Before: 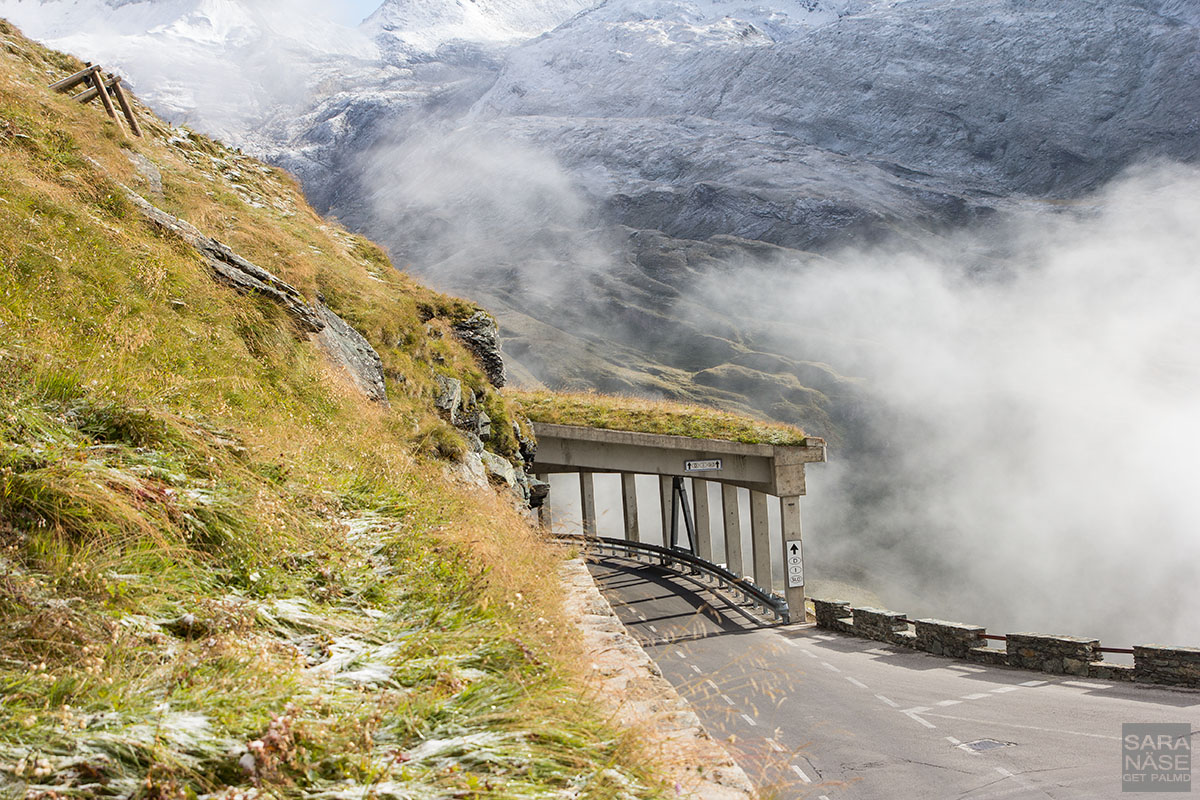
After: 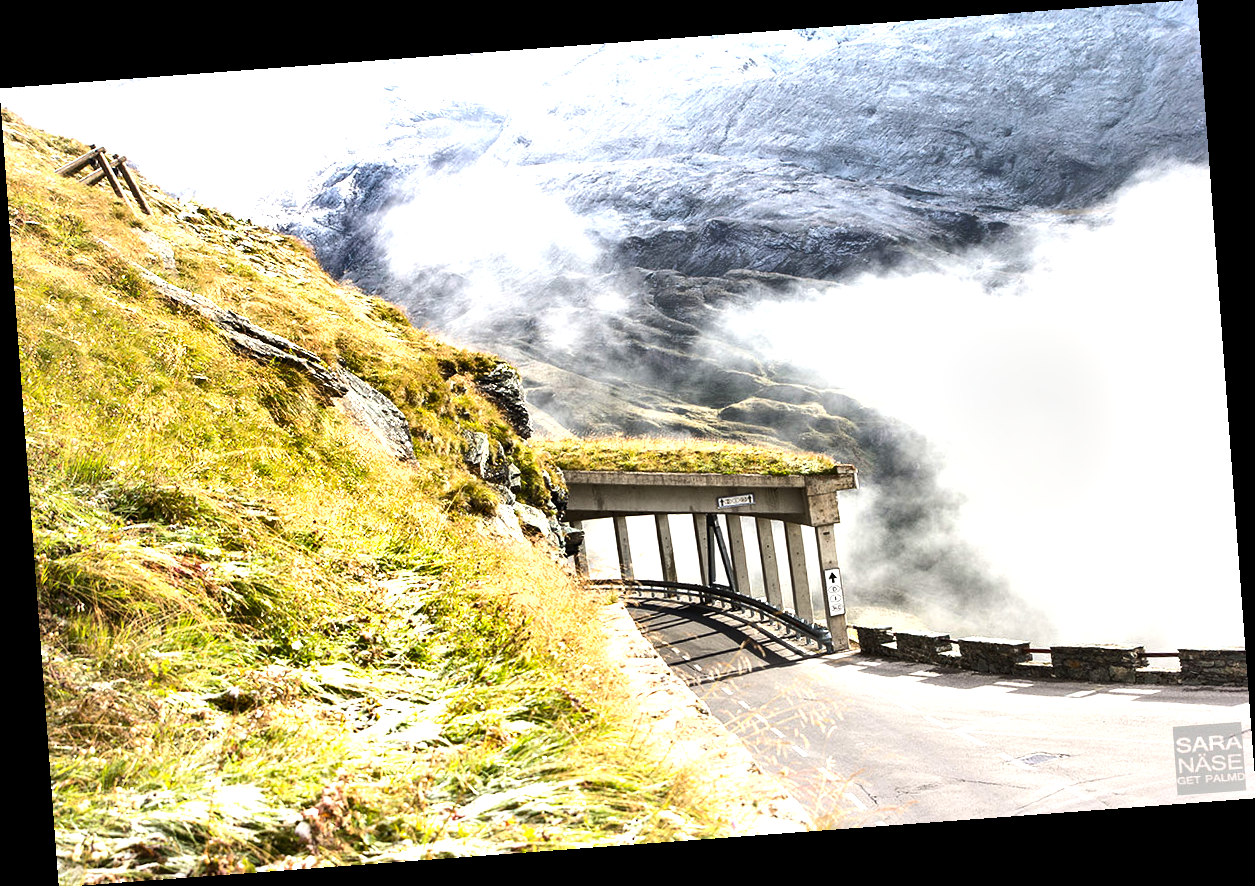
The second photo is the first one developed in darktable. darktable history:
shadows and highlights: soften with gaussian
levels: levels [0, 0.498, 1]
tone equalizer: -8 EV -0.75 EV, -7 EV -0.7 EV, -6 EV -0.6 EV, -5 EV -0.4 EV, -3 EV 0.4 EV, -2 EV 0.6 EV, -1 EV 0.7 EV, +0 EV 0.75 EV, edges refinement/feathering 500, mask exposure compensation -1.57 EV, preserve details no
exposure: exposure 0.574 EV, compensate highlight preservation false
rotate and perspective: rotation -4.25°, automatic cropping off
